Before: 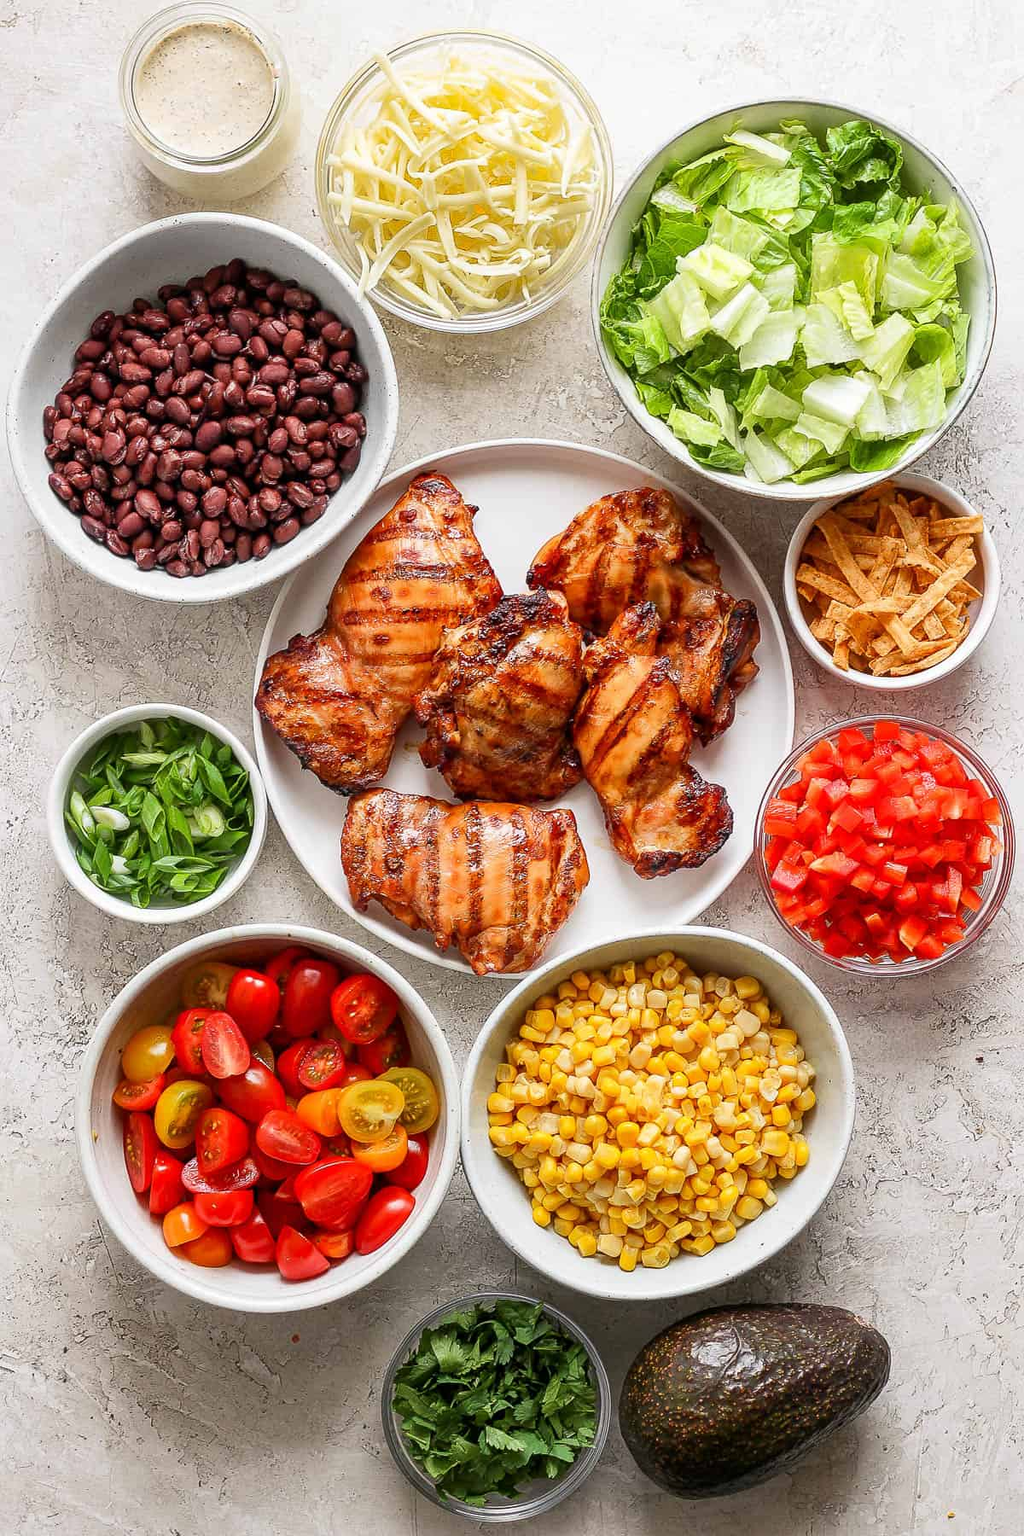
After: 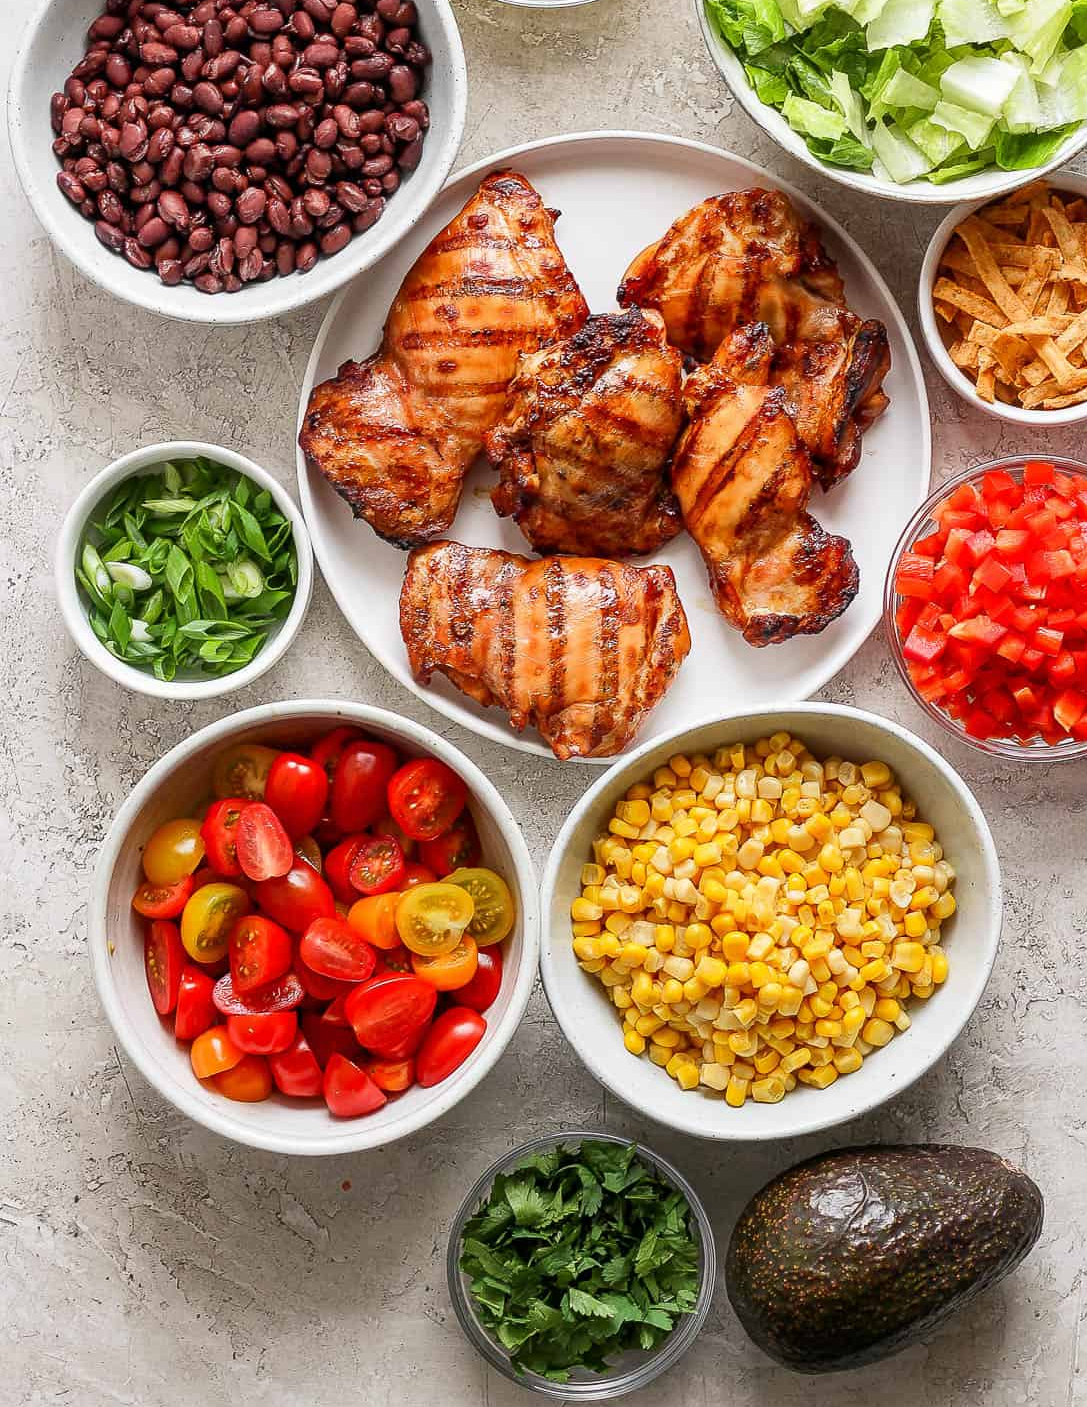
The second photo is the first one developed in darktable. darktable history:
crop: top 21.311%, right 9.413%, bottom 0.281%
